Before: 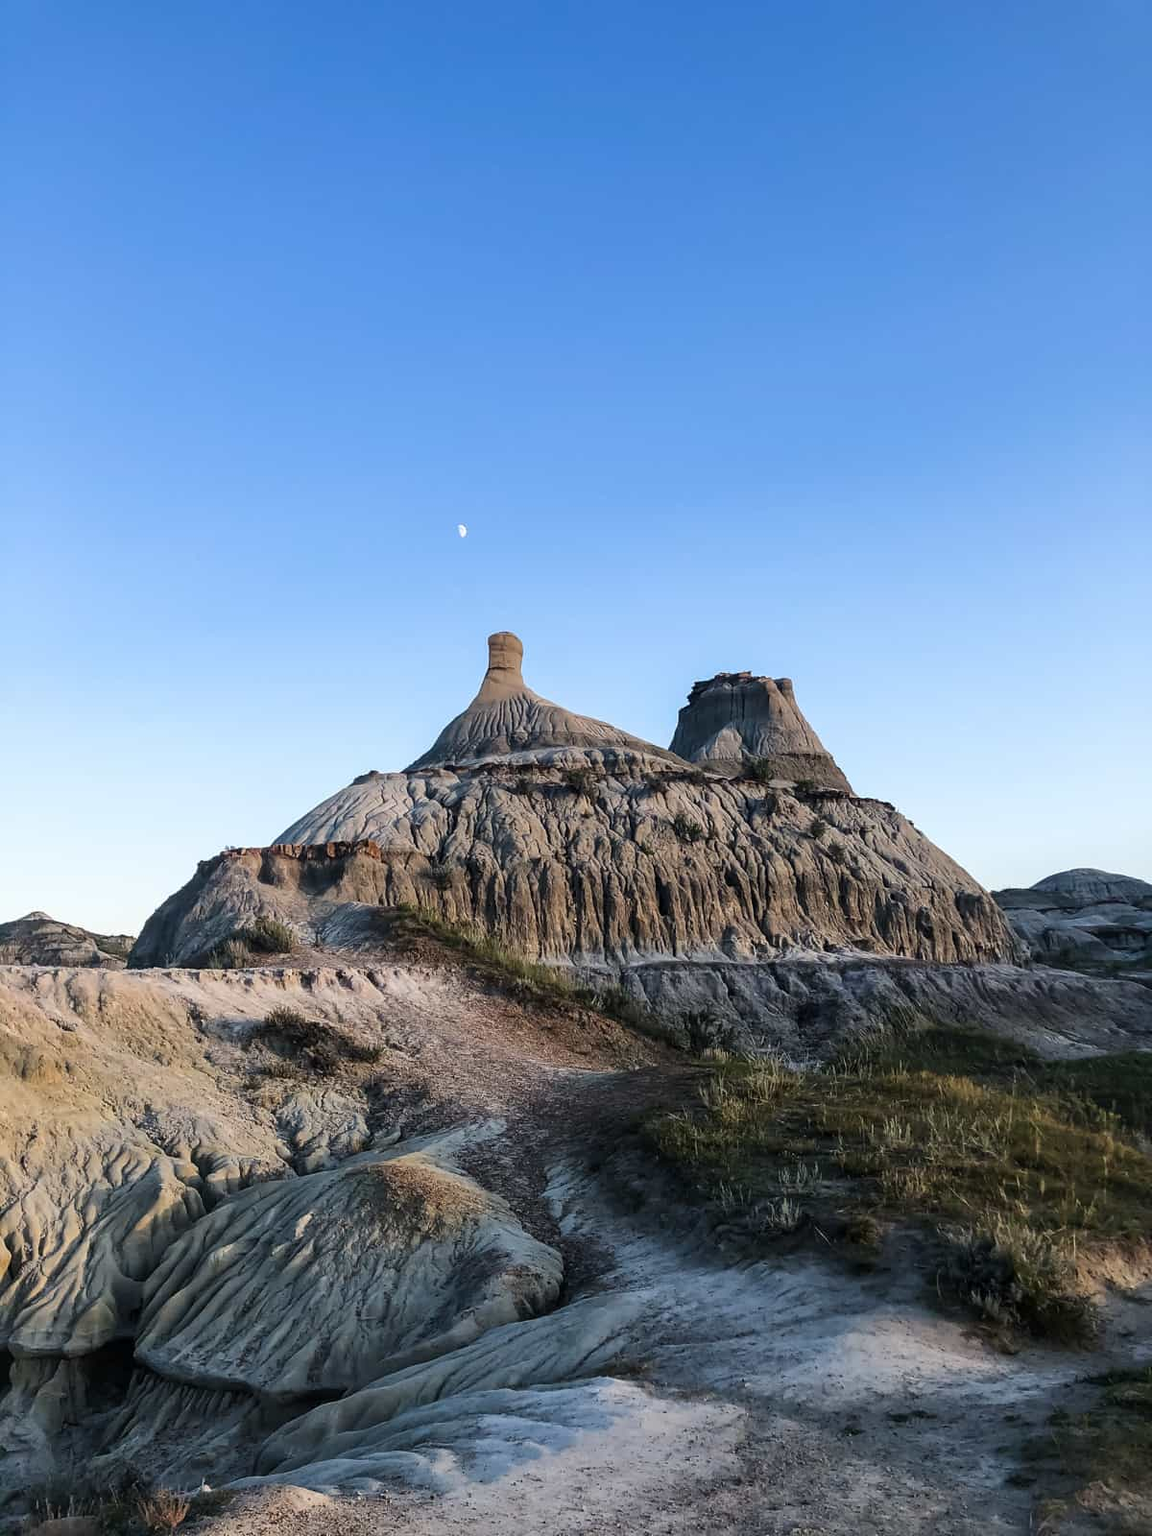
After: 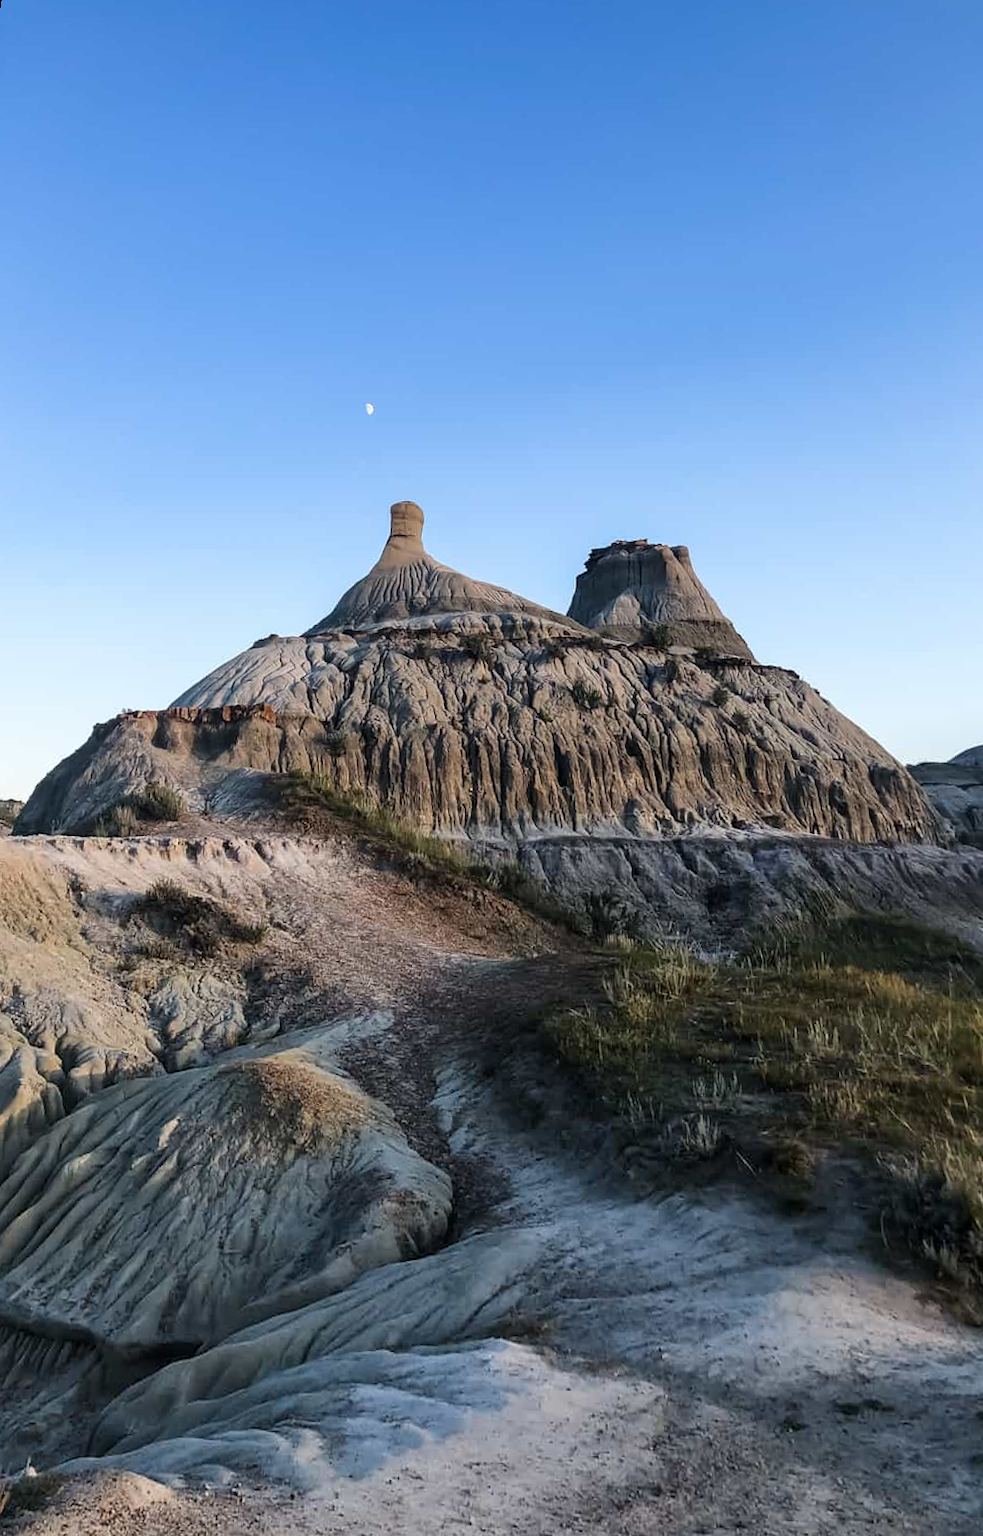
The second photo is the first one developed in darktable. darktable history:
exposure: compensate highlight preservation false
rotate and perspective: rotation 0.72°, lens shift (vertical) -0.352, lens shift (horizontal) -0.051, crop left 0.152, crop right 0.859, crop top 0.019, crop bottom 0.964
